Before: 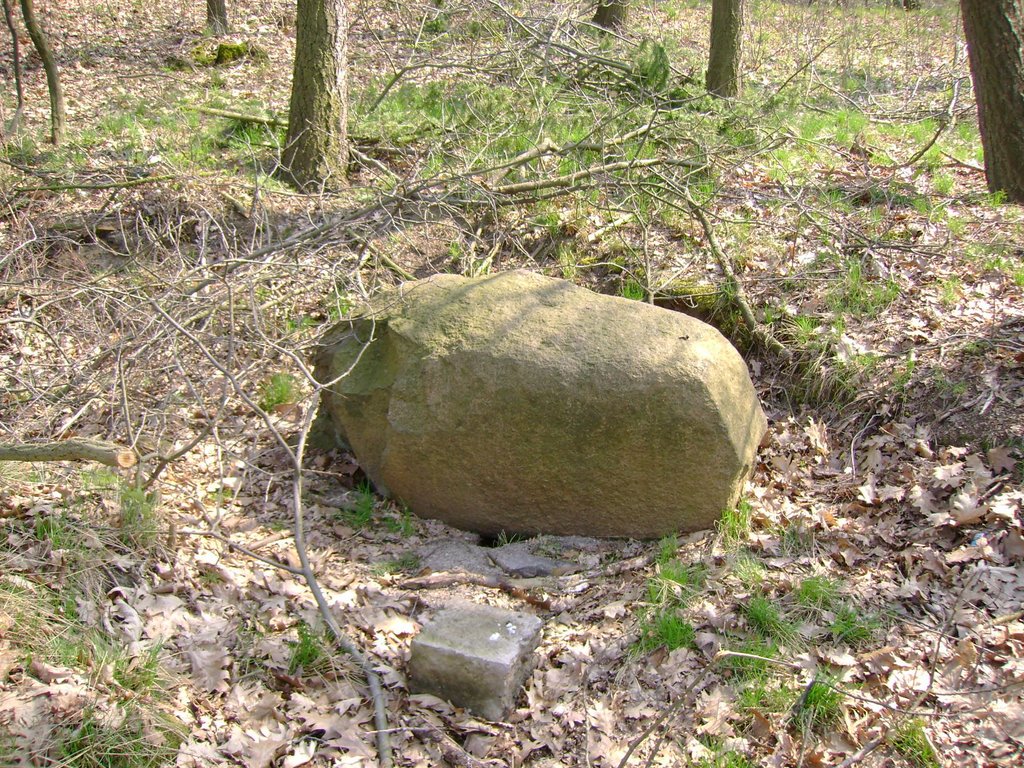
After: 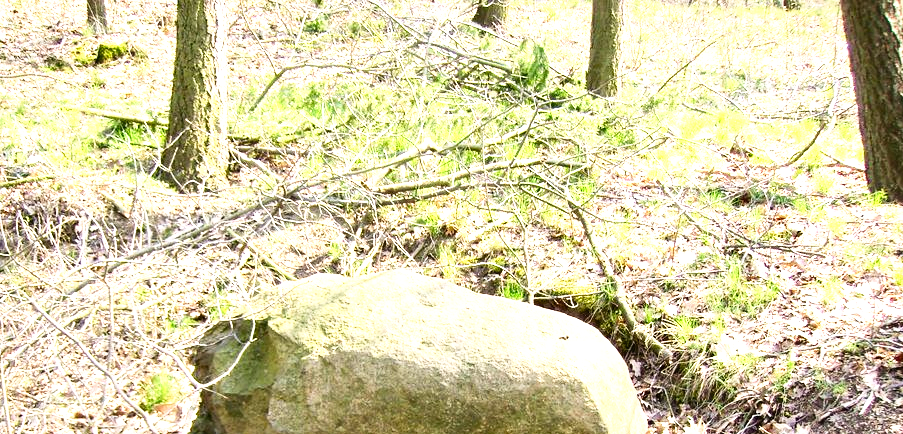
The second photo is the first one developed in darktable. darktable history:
contrast brightness saturation: contrast 0.219
crop and rotate: left 11.777%, bottom 43.405%
local contrast: mode bilateral grid, contrast 20, coarseness 49, detail 132%, midtone range 0.2
exposure: black level correction 0.001, exposure 1.132 EV, compensate highlight preservation false
tone curve: curves: ch0 [(0, 0) (0.003, 0.001) (0.011, 0.005) (0.025, 0.011) (0.044, 0.02) (0.069, 0.031) (0.1, 0.045) (0.136, 0.077) (0.177, 0.124) (0.224, 0.181) (0.277, 0.245) (0.335, 0.316) (0.399, 0.393) (0.468, 0.477) (0.543, 0.568) (0.623, 0.666) (0.709, 0.771) (0.801, 0.871) (0.898, 0.965) (1, 1)], preserve colors none
